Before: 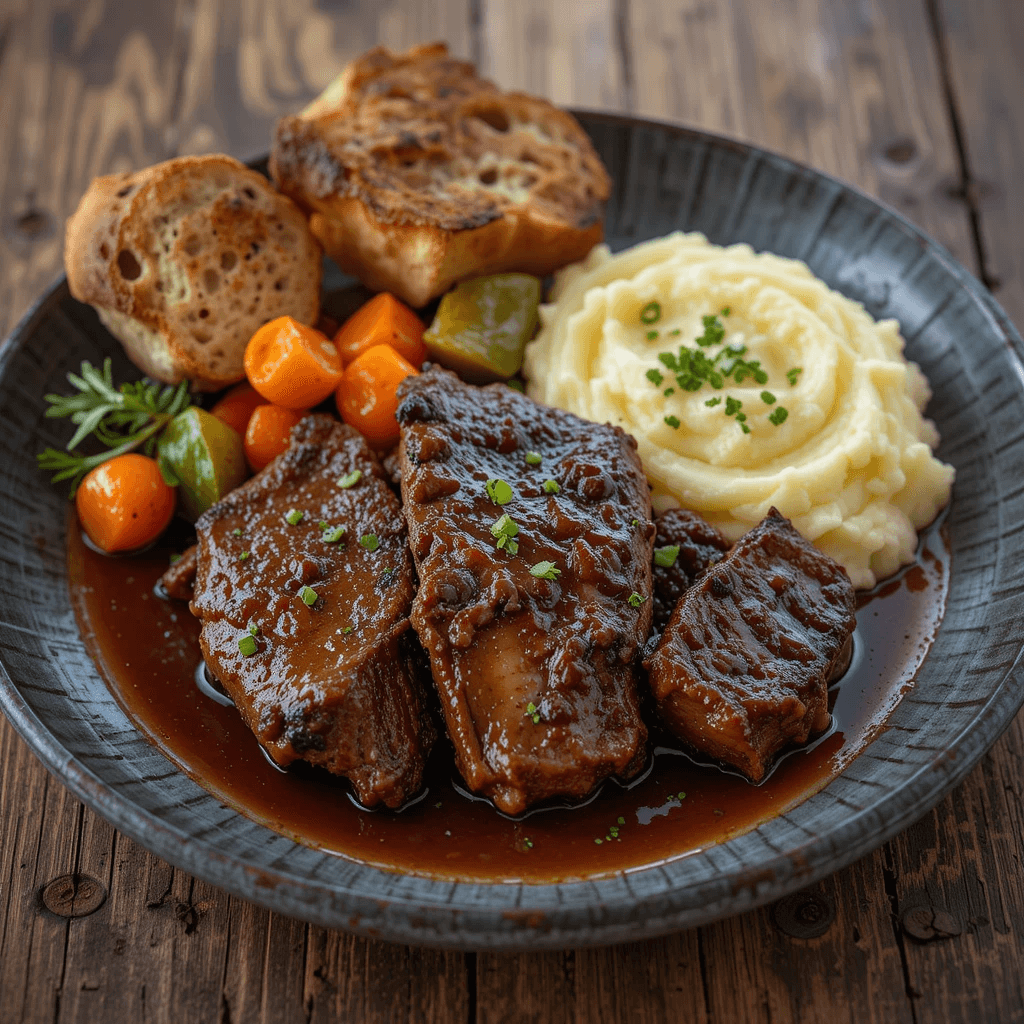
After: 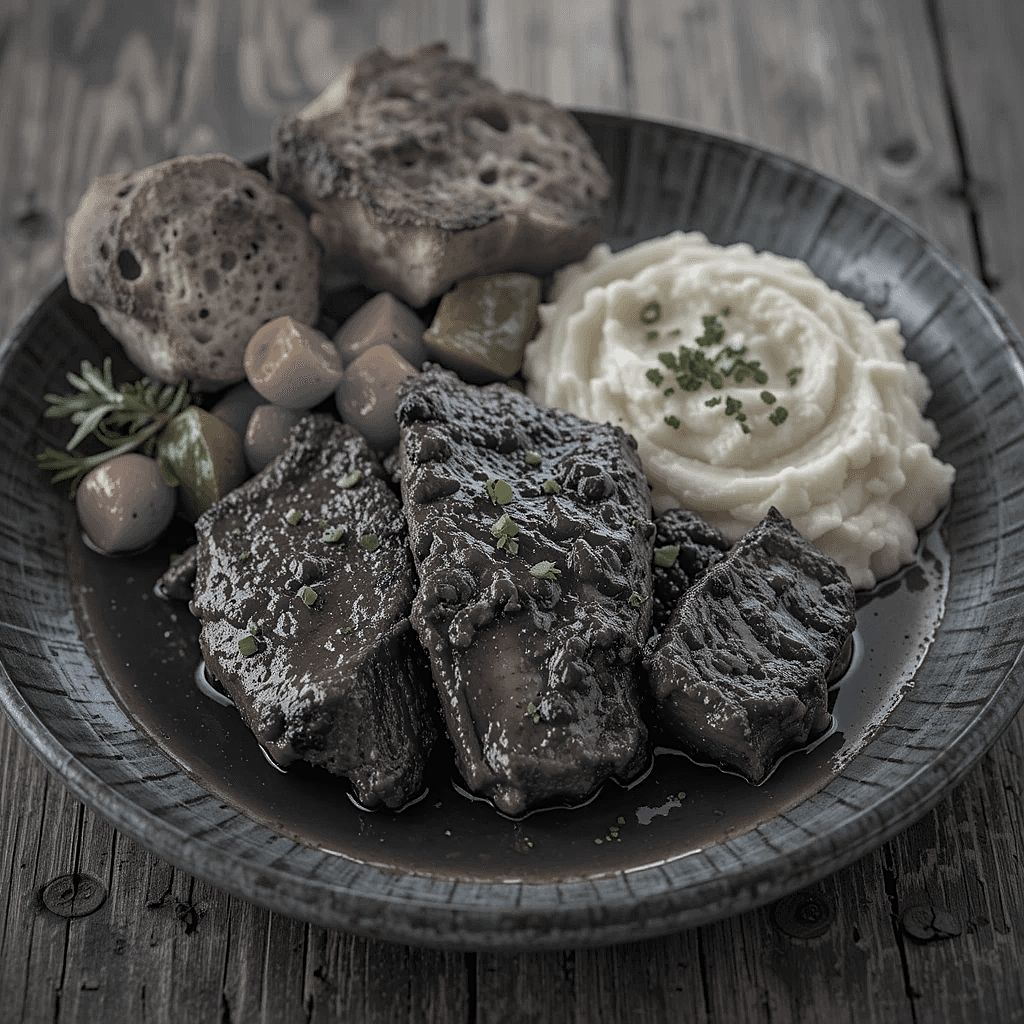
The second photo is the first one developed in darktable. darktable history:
sharpen: on, module defaults
color zones: curves: ch0 [(0, 0.487) (0.241, 0.395) (0.434, 0.373) (0.658, 0.412) (0.838, 0.487)]; ch1 [(0, 0) (0.053, 0.053) (0.211, 0.202) (0.579, 0.259) (0.781, 0.241)], mix 34.05%
